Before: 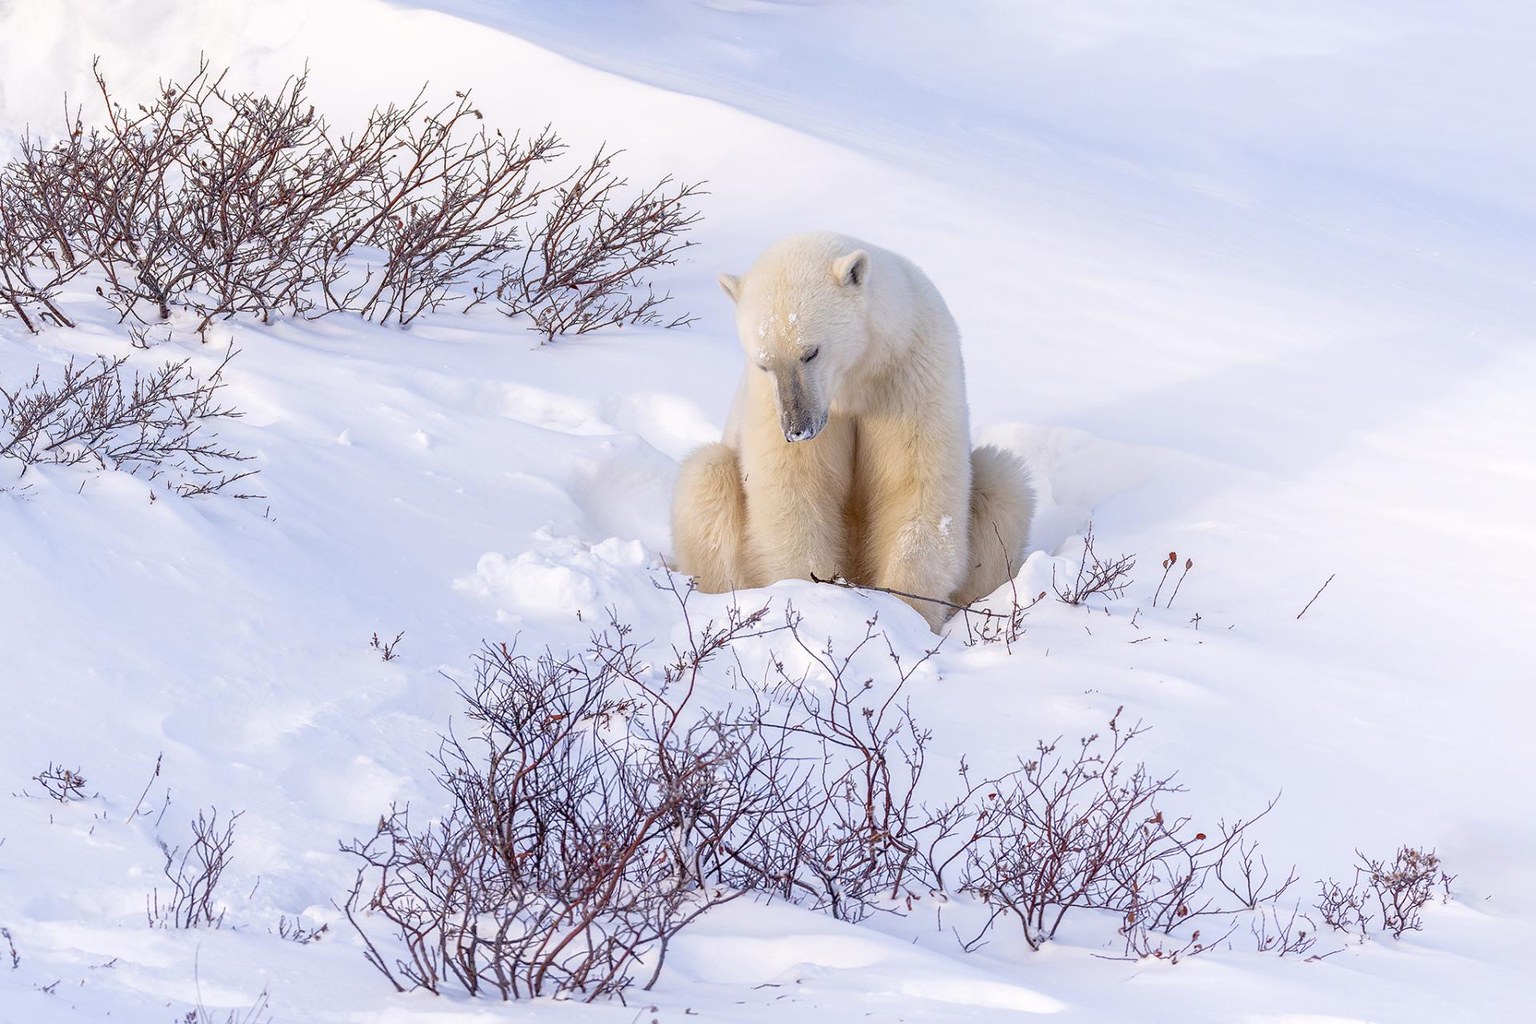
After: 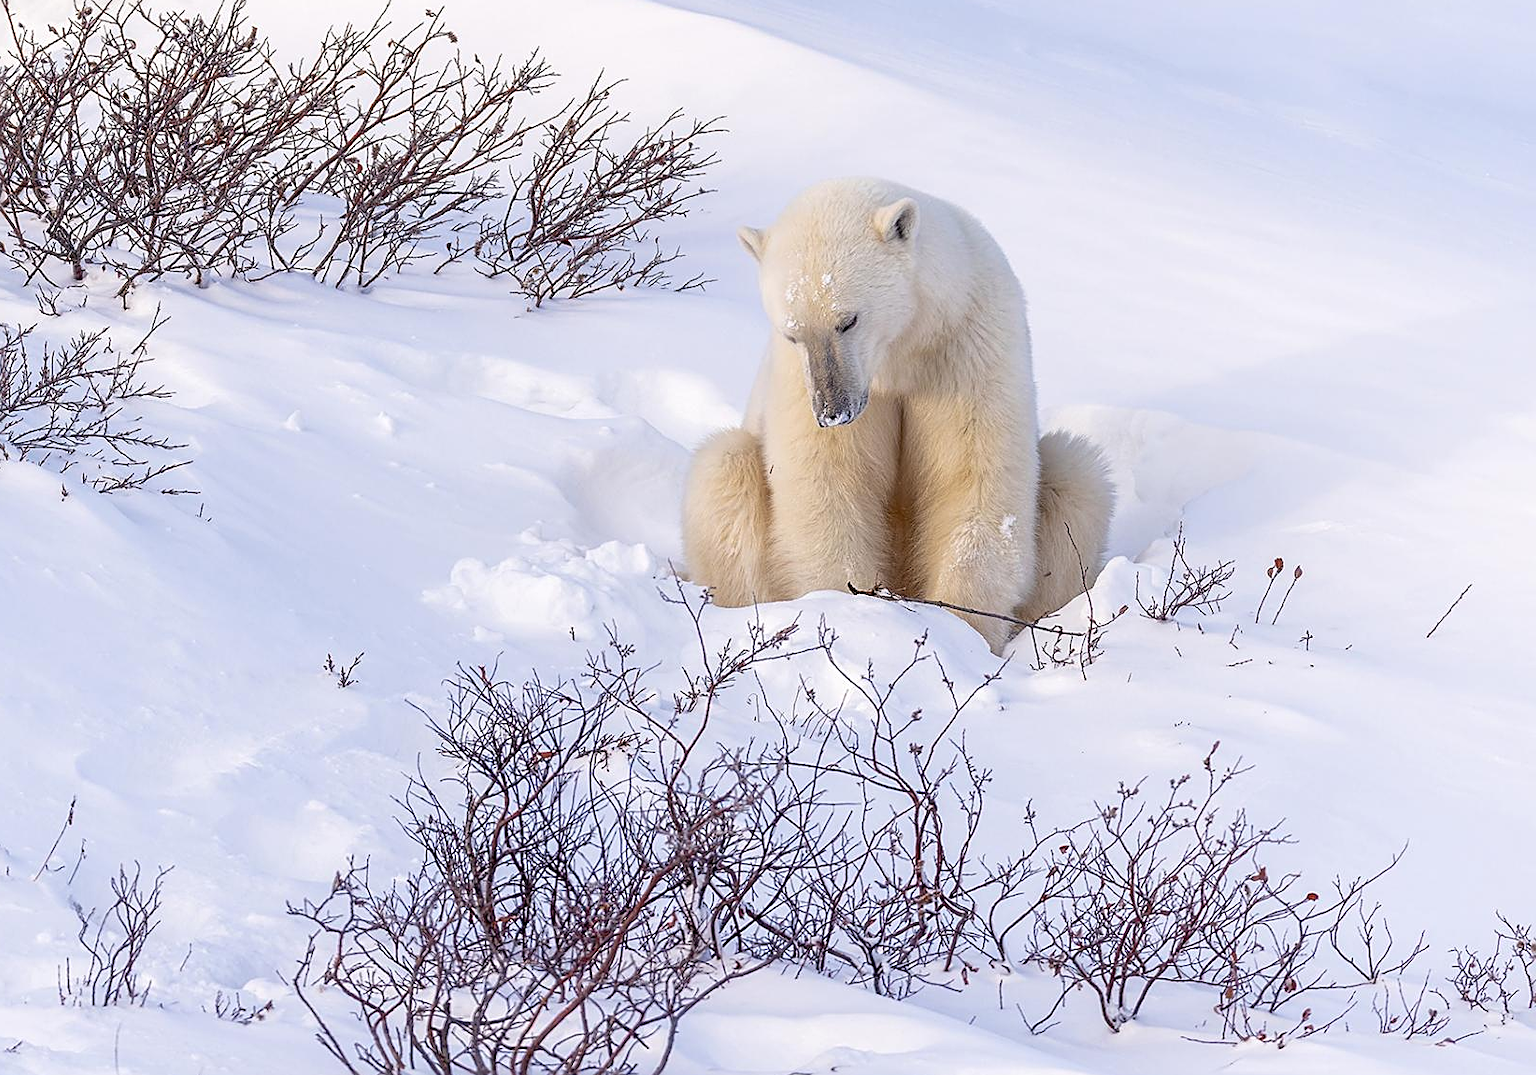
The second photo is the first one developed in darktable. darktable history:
tone equalizer: on, module defaults
crop: left 6.446%, top 8.188%, right 9.538%, bottom 3.548%
sharpen: on, module defaults
